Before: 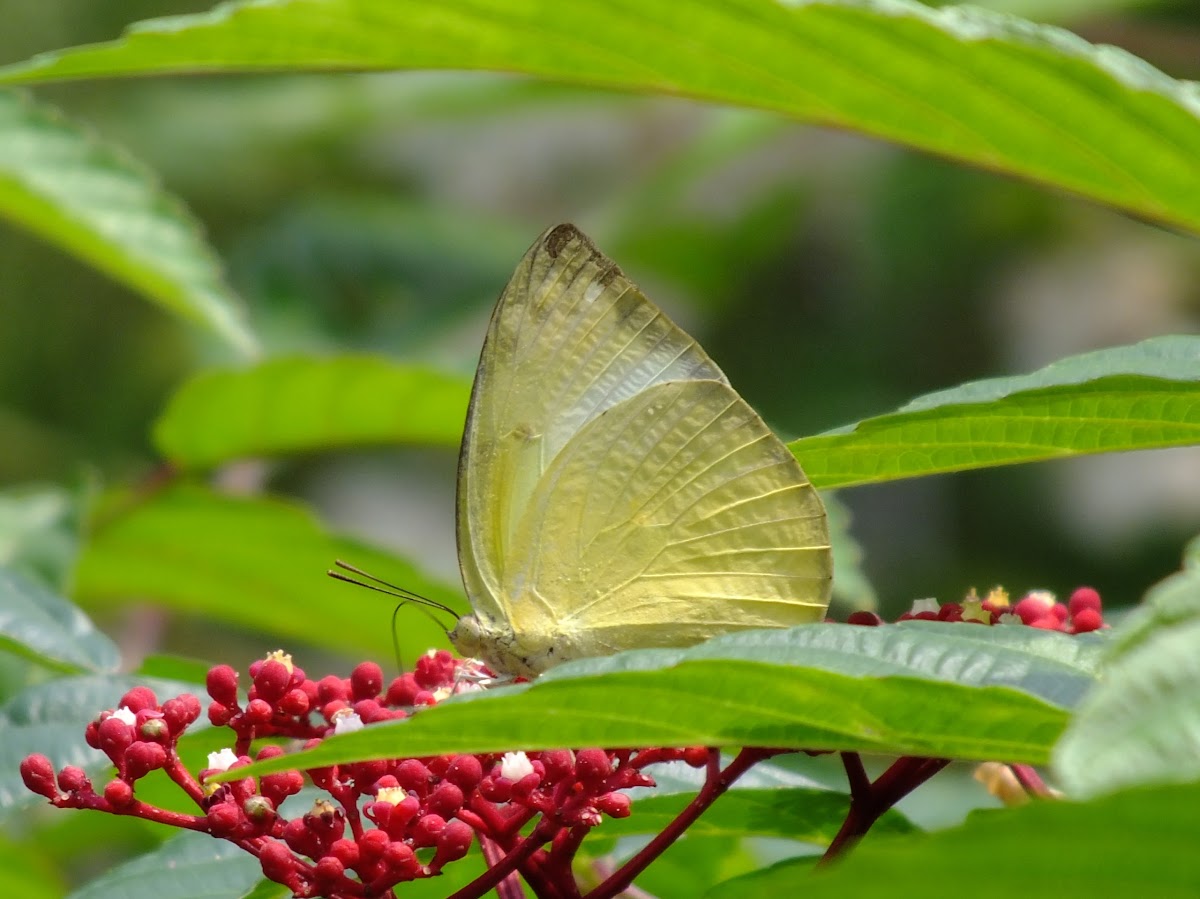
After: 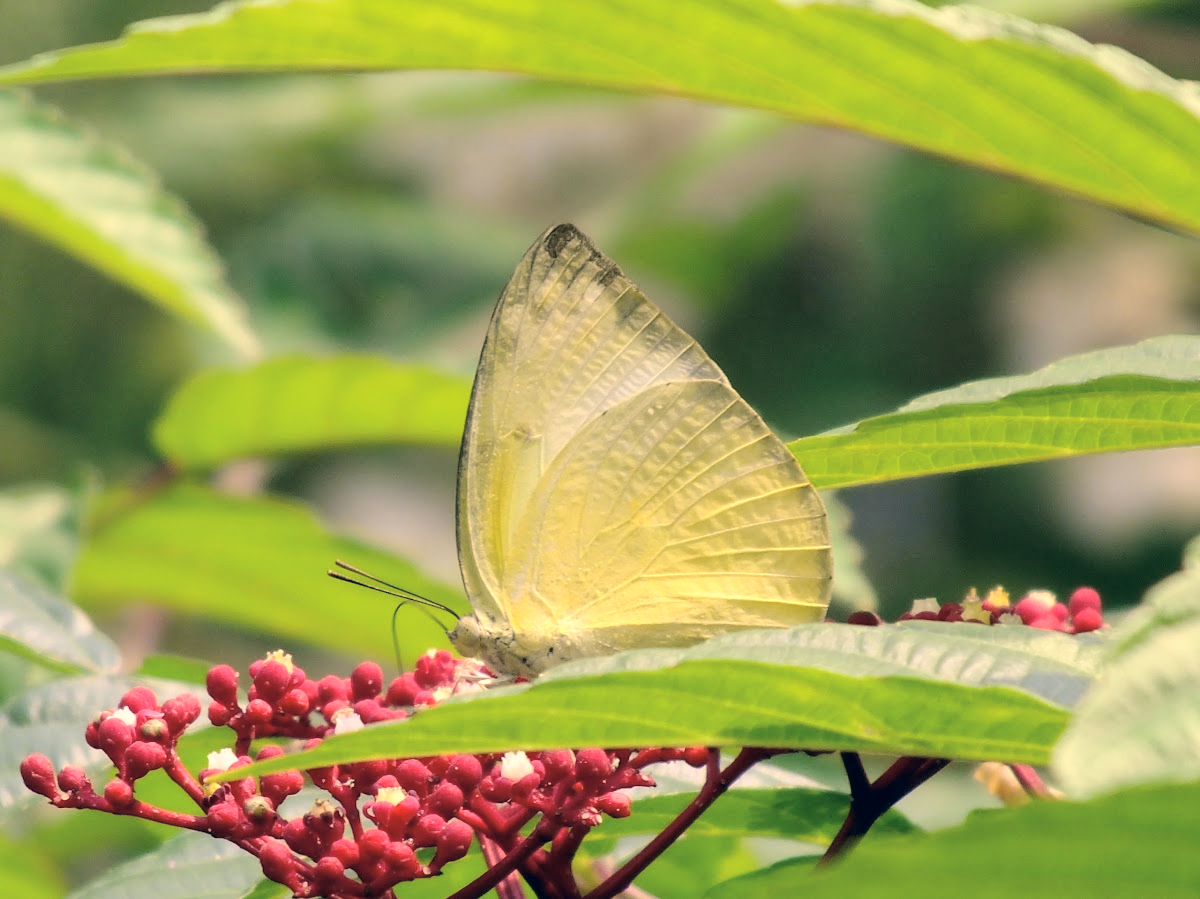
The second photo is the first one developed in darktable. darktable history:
exposure: black level correction 0.002, exposure 0.148 EV, compensate exposure bias true, compensate highlight preservation false
color correction: highlights a* 10.35, highlights b* 14.25, shadows a* -9.95, shadows b* -14.98
tone curve: curves: ch0 [(0, 0) (0.739, 0.837) (1, 1)]; ch1 [(0, 0) (0.226, 0.261) (0.383, 0.397) (0.462, 0.473) (0.498, 0.502) (0.521, 0.52) (0.578, 0.57) (1, 1)]; ch2 [(0, 0) (0.438, 0.456) (0.5, 0.5) (0.547, 0.557) (0.597, 0.58) (0.629, 0.603) (1, 1)], color space Lab, independent channels, preserve colors none
